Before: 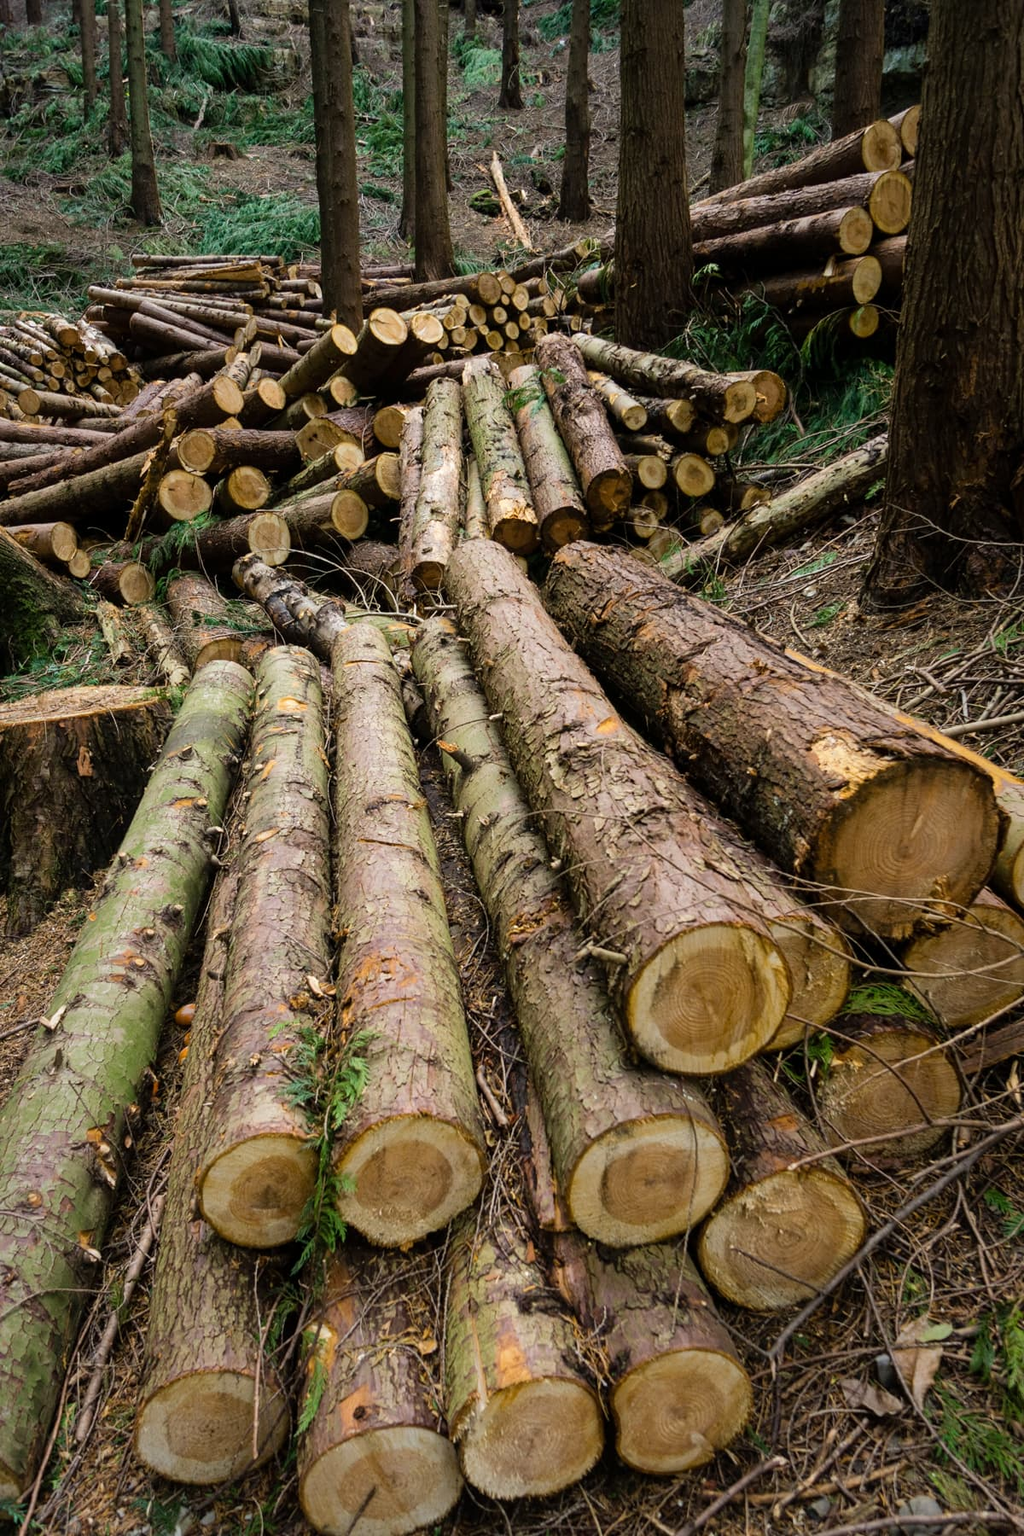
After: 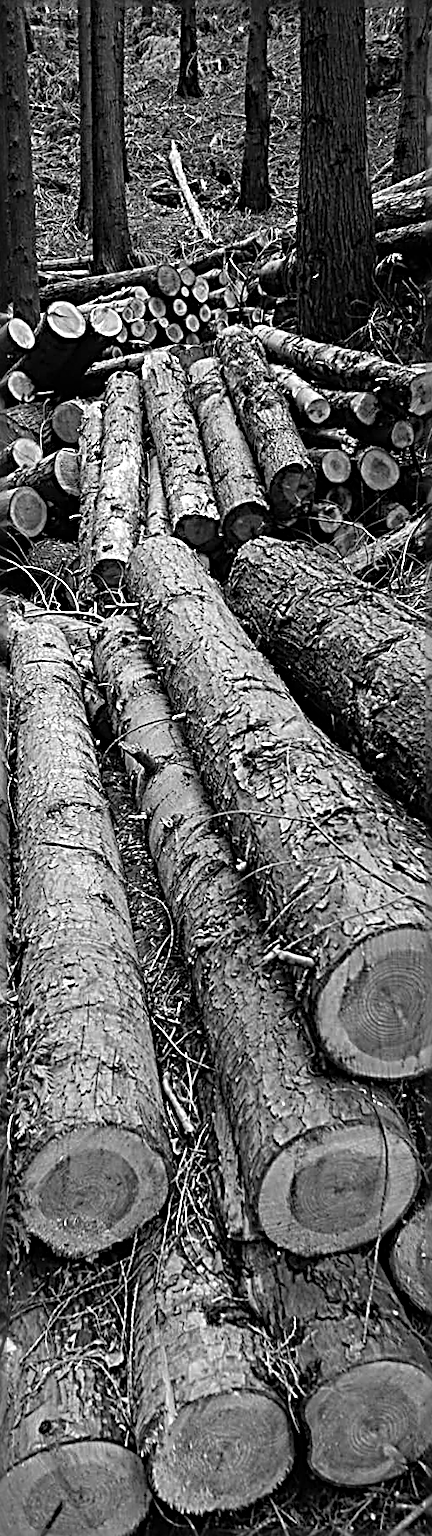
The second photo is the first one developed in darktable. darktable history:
rotate and perspective: rotation -0.45°, automatic cropping original format, crop left 0.008, crop right 0.992, crop top 0.012, crop bottom 0.988
sharpen: radius 3.158, amount 1.731
haze removal: compatibility mode true, adaptive false
monochrome: on, module defaults
crop: left 31.229%, right 27.105%
white balance: red 0.931, blue 1.11
